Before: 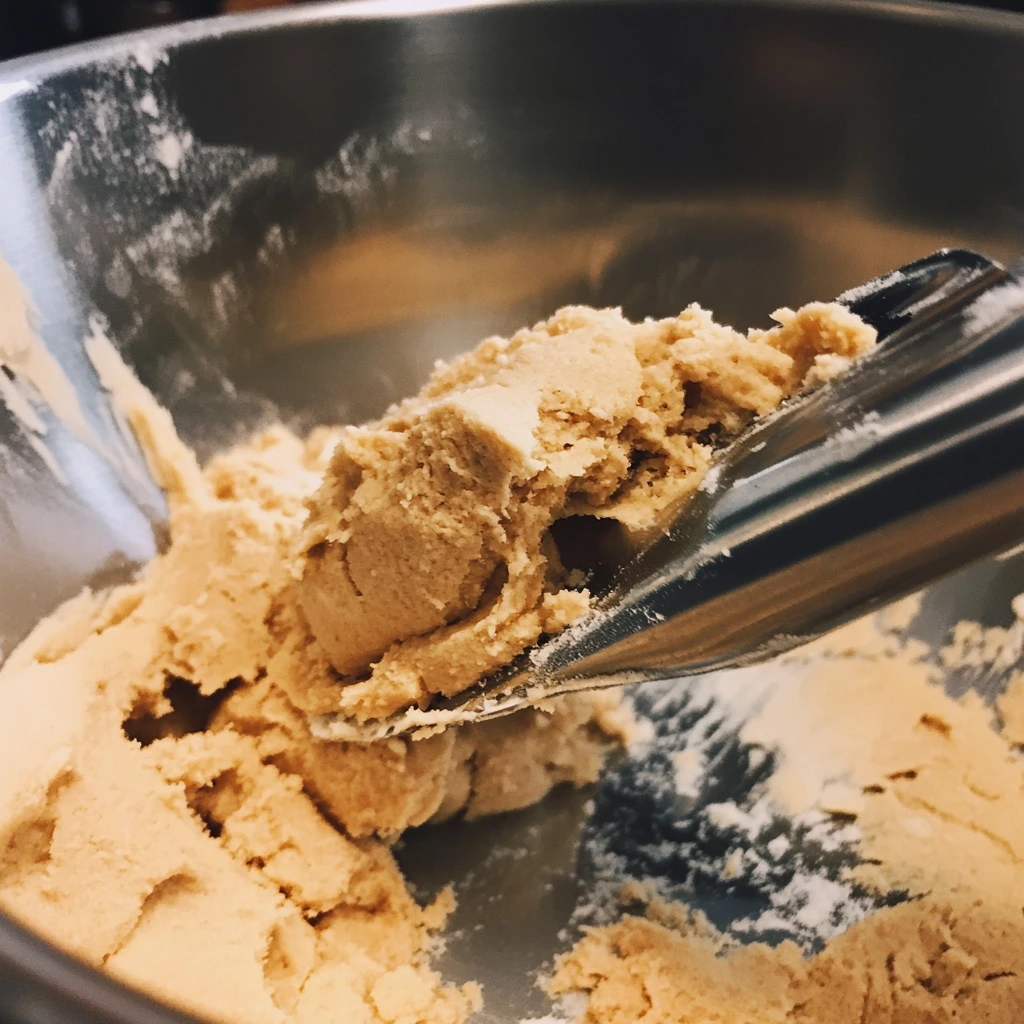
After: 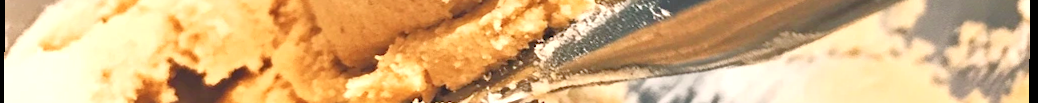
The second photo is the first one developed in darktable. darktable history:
crop and rotate: top 59.084%, bottom 30.916%
exposure: black level correction 0, exposure 0.7 EV, compensate exposure bias true, compensate highlight preservation false
rotate and perspective: rotation 0.8°, automatic cropping off
tone equalizer: -7 EV 0.15 EV, -6 EV 0.6 EV, -5 EV 1.15 EV, -4 EV 1.33 EV, -3 EV 1.15 EV, -2 EV 0.6 EV, -1 EV 0.15 EV, mask exposure compensation -0.5 EV
